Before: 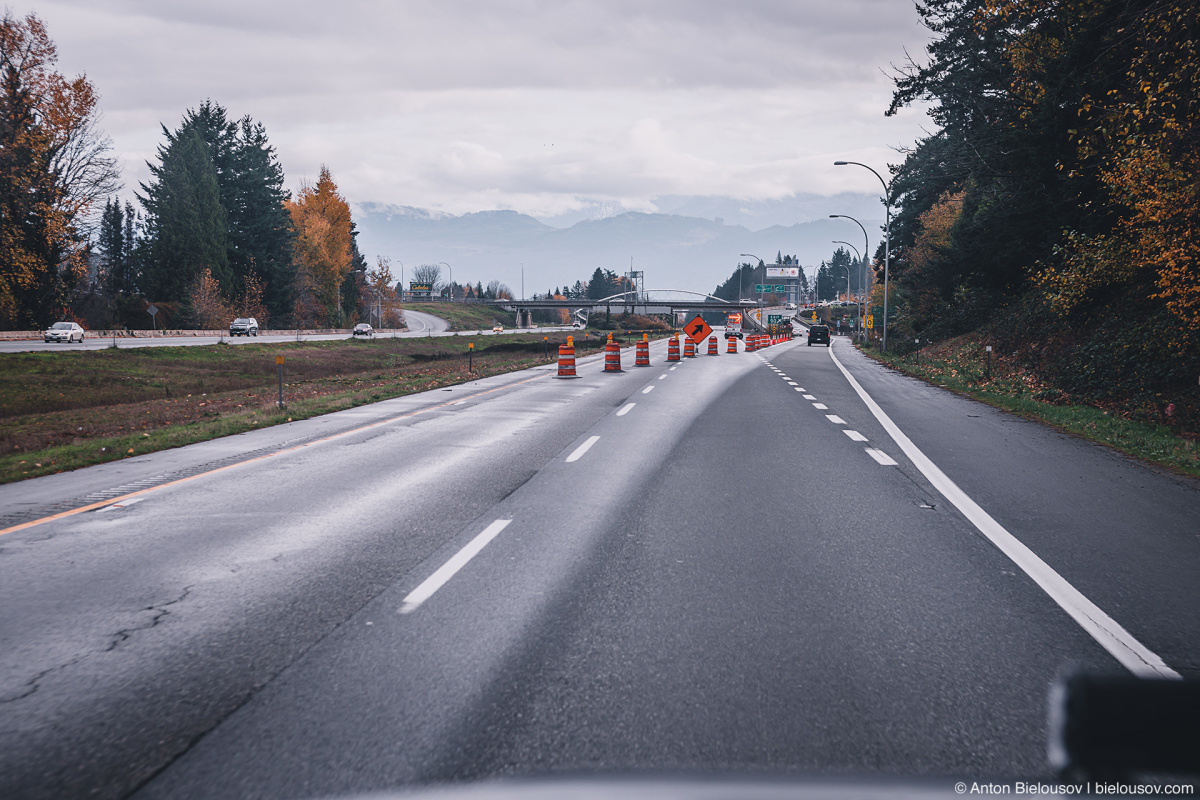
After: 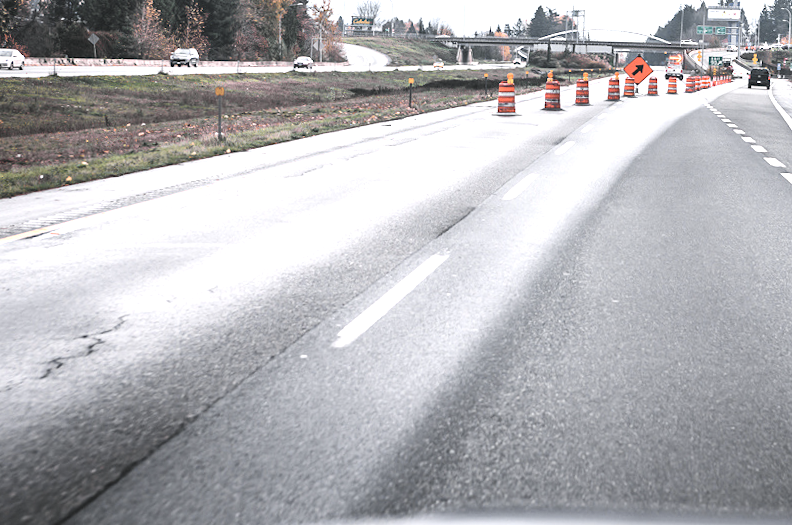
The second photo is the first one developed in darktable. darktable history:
tone curve: curves: ch0 [(0, 0) (0.037, 0.025) (0.131, 0.093) (0.275, 0.256) (0.497, 0.51) (0.617, 0.643) (0.704, 0.732) (0.813, 0.832) (0.911, 0.925) (0.997, 0.995)]; ch1 [(0, 0) (0.301, 0.3) (0.444, 0.45) (0.493, 0.495) (0.507, 0.503) (0.534, 0.533) (0.582, 0.58) (0.658, 0.693) (0.746, 0.77) (1, 1)]; ch2 [(0, 0) (0.246, 0.233) (0.36, 0.352) (0.415, 0.418) (0.476, 0.492) (0.502, 0.504) (0.525, 0.518) (0.539, 0.544) (0.586, 0.602) (0.634, 0.651) (0.706, 0.727) (0.853, 0.852) (1, 0.951)], color space Lab, independent channels, preserve colors none
exposure: black level correction 0, exposure 1.375 EV, compensate highlight preservation false
crop and rotate: angle -1.2°, left 3.685%, top 32.269%, right 28.202%
contrast brightness saturation: contrast 0.098, saturation -0.357
